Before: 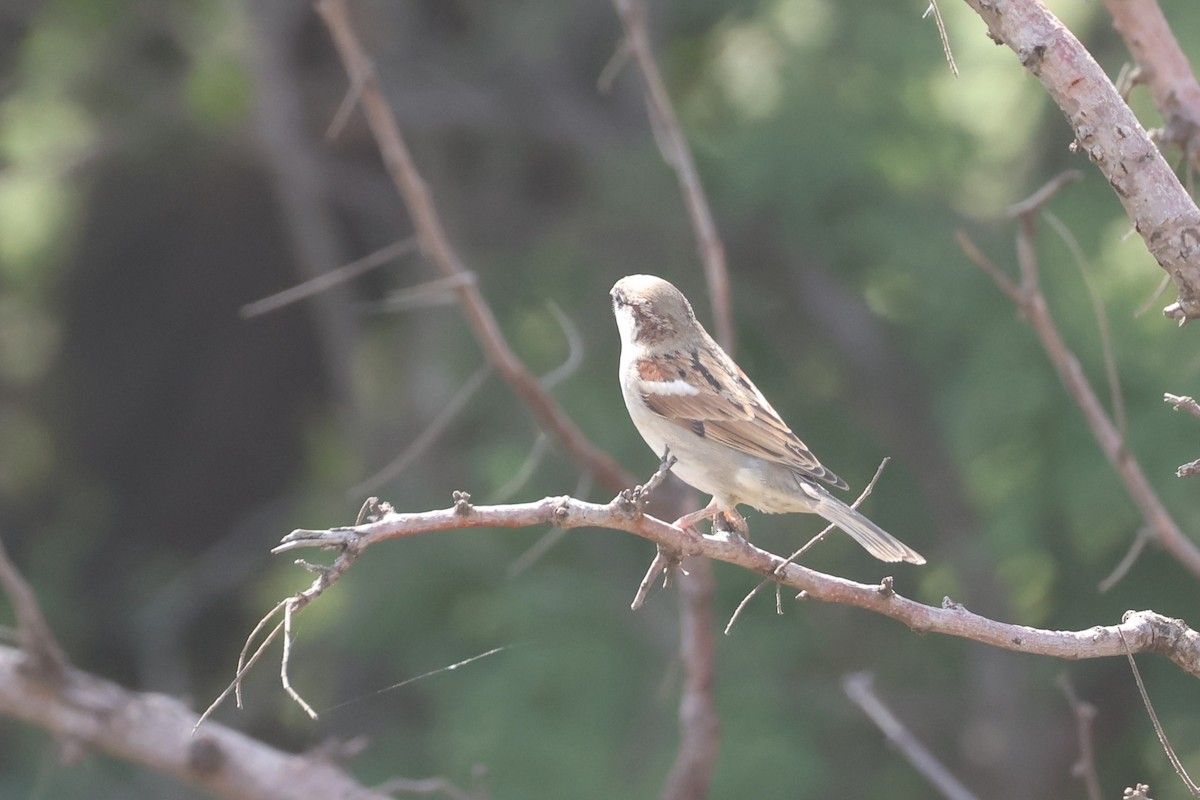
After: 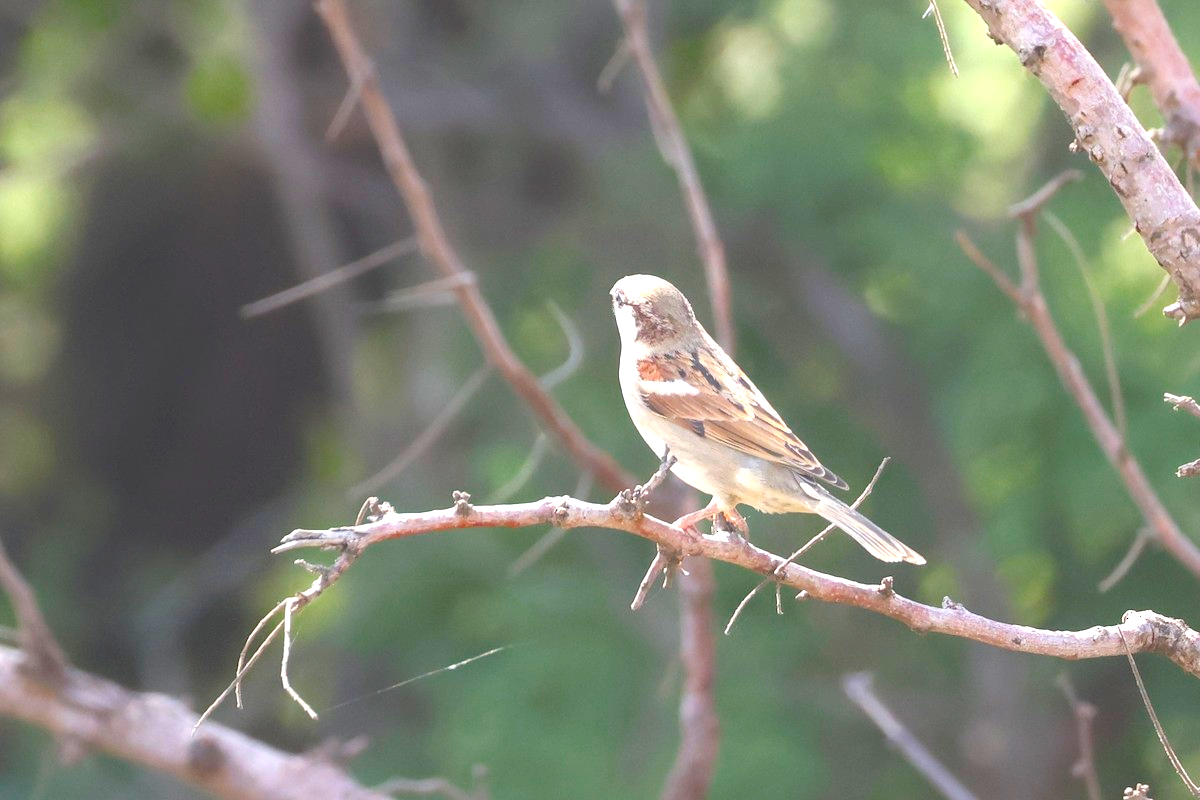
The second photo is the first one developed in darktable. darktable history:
contrast brightness saturation: contrast 0.031, brightness -0.032
color balance rgb: linear chroma grading › shadows 10.332%, linear chroma grading › highlights 9.742%, linear chroma grading › global chroma 15.626%, linear chroma grading › mid-tones 14.71%, perceptual saturation grading › global saturation 19.663%, global vibrance 0.999%, saturation formula JzAzBz (2021)
tone equalizer: -8 EV -0.737 EV, -7 EV -0.71 EV, -6 EV -0.635 EV, -5 EV -0.417 EV, -3 EV 0.388 EV, -2 EV 0.6 EV, -1 EV 0.677 EV, +0 EV 0.725 EV
